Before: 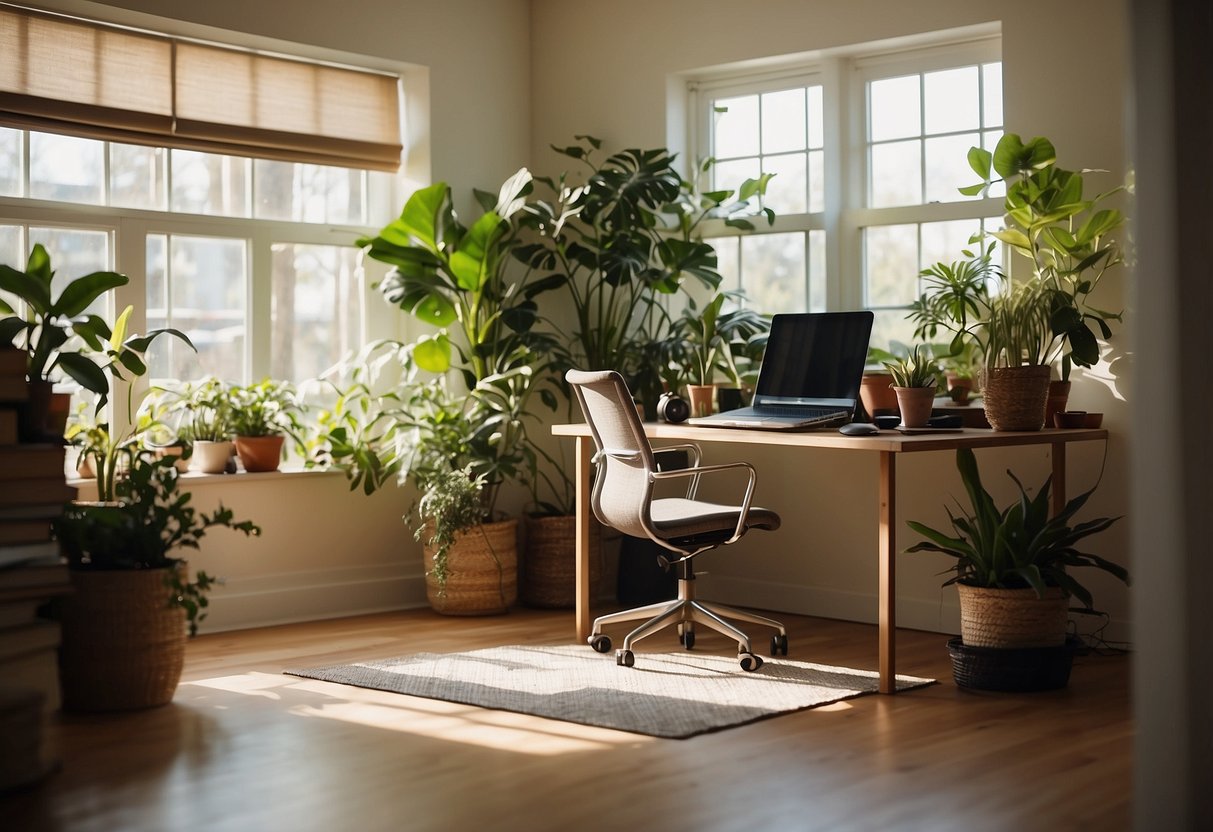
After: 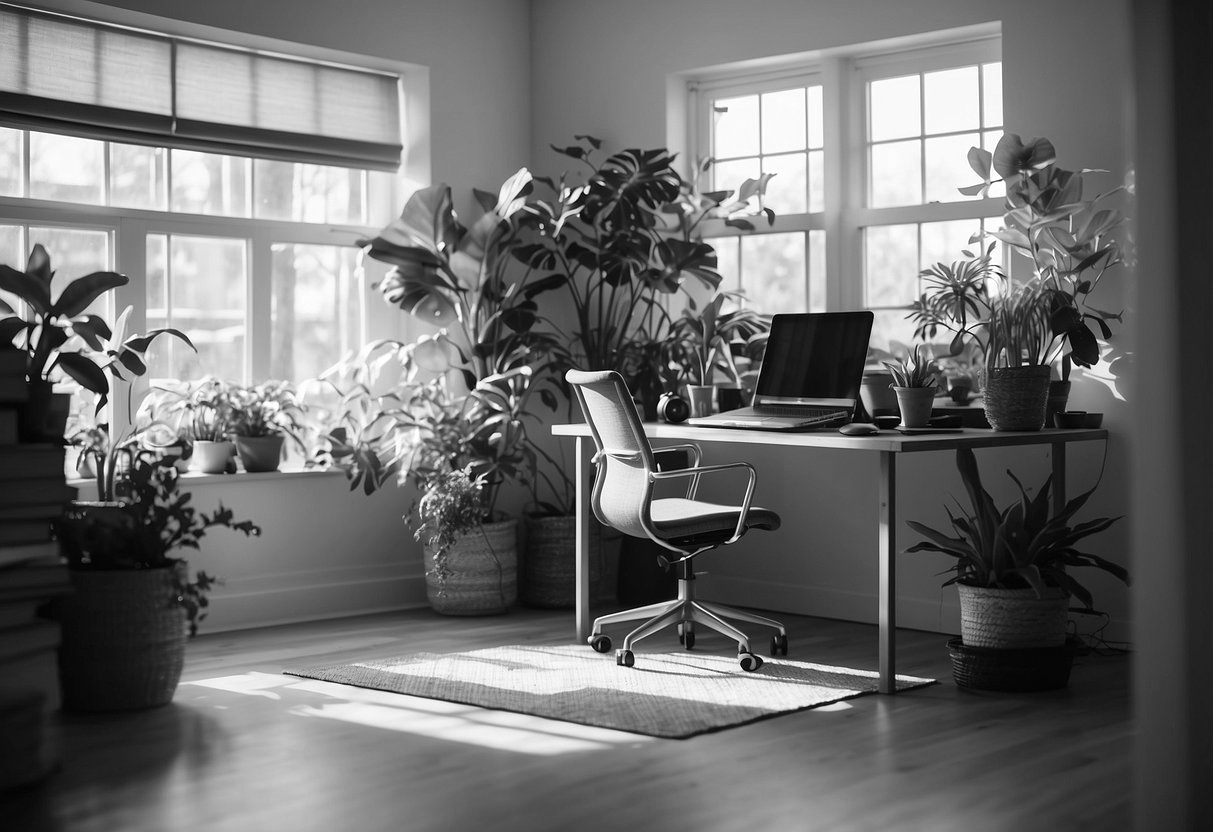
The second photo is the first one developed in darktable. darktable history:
color balance rgb: perceptual saturation grading › global saturation 30%, global vibrance 20%
monochrome: a -92.57, b 58.91
color balance: mode lift, gamma, gain (sRGB), lift [0.997, 0.979, 1.021, 1.011], gamma [1, 1.084, 0.916, 0.998], gain [1, 0.87, 1.13, 1.101], contrast 4.55%, contrast fulcrum 38.24%, output saturation 104.09%
